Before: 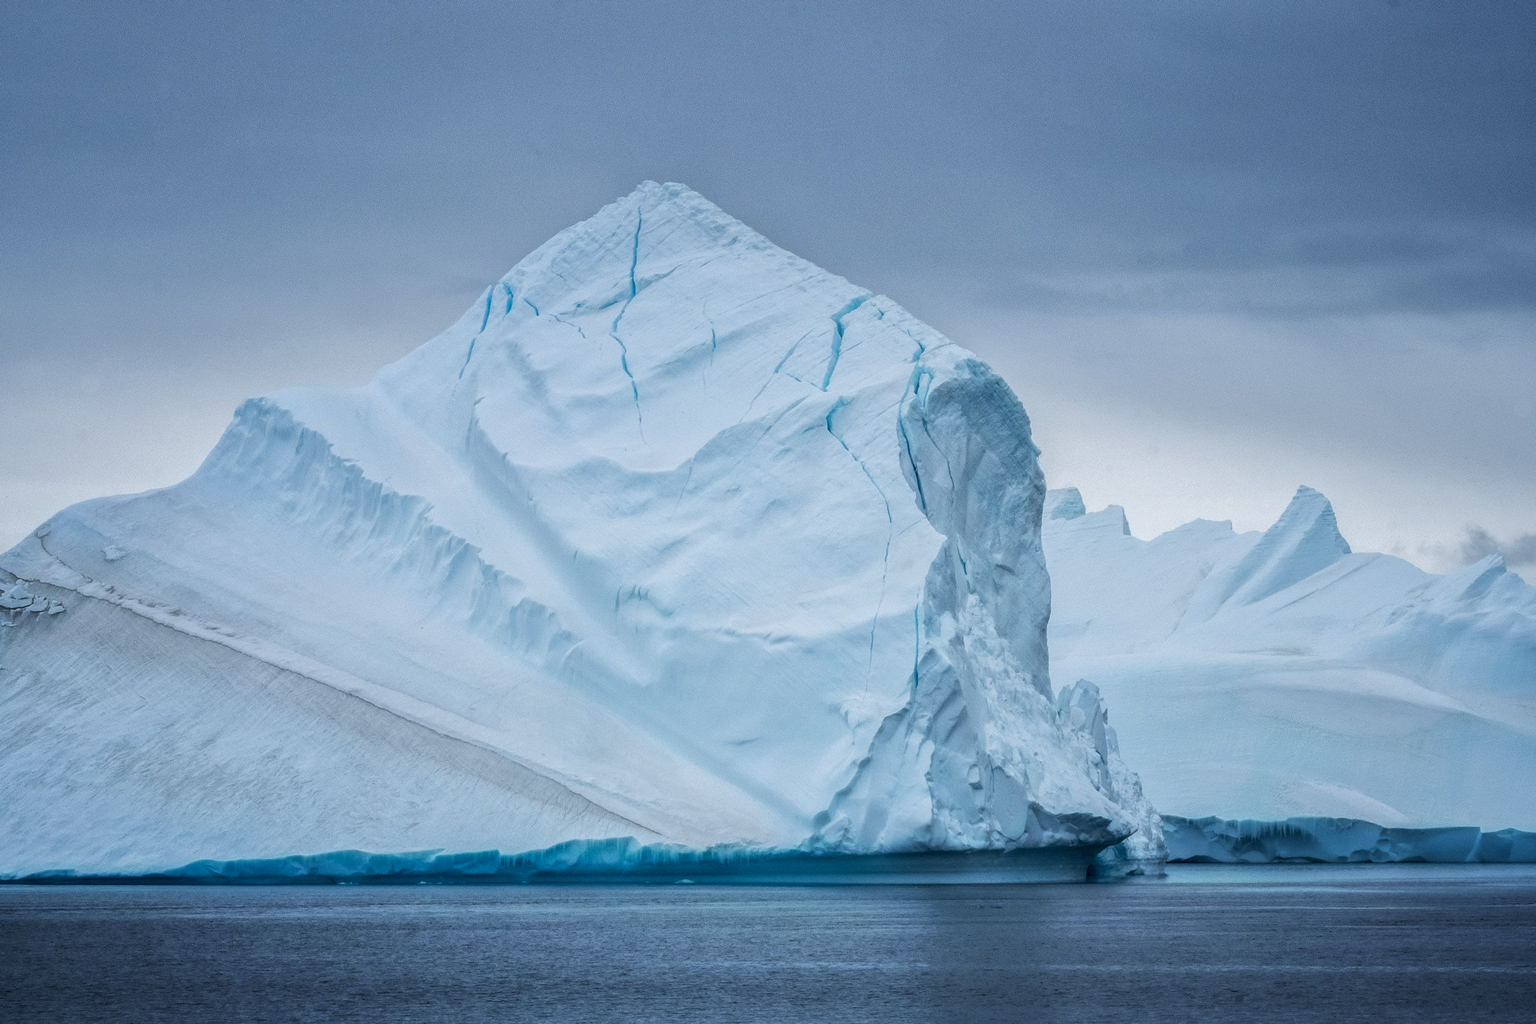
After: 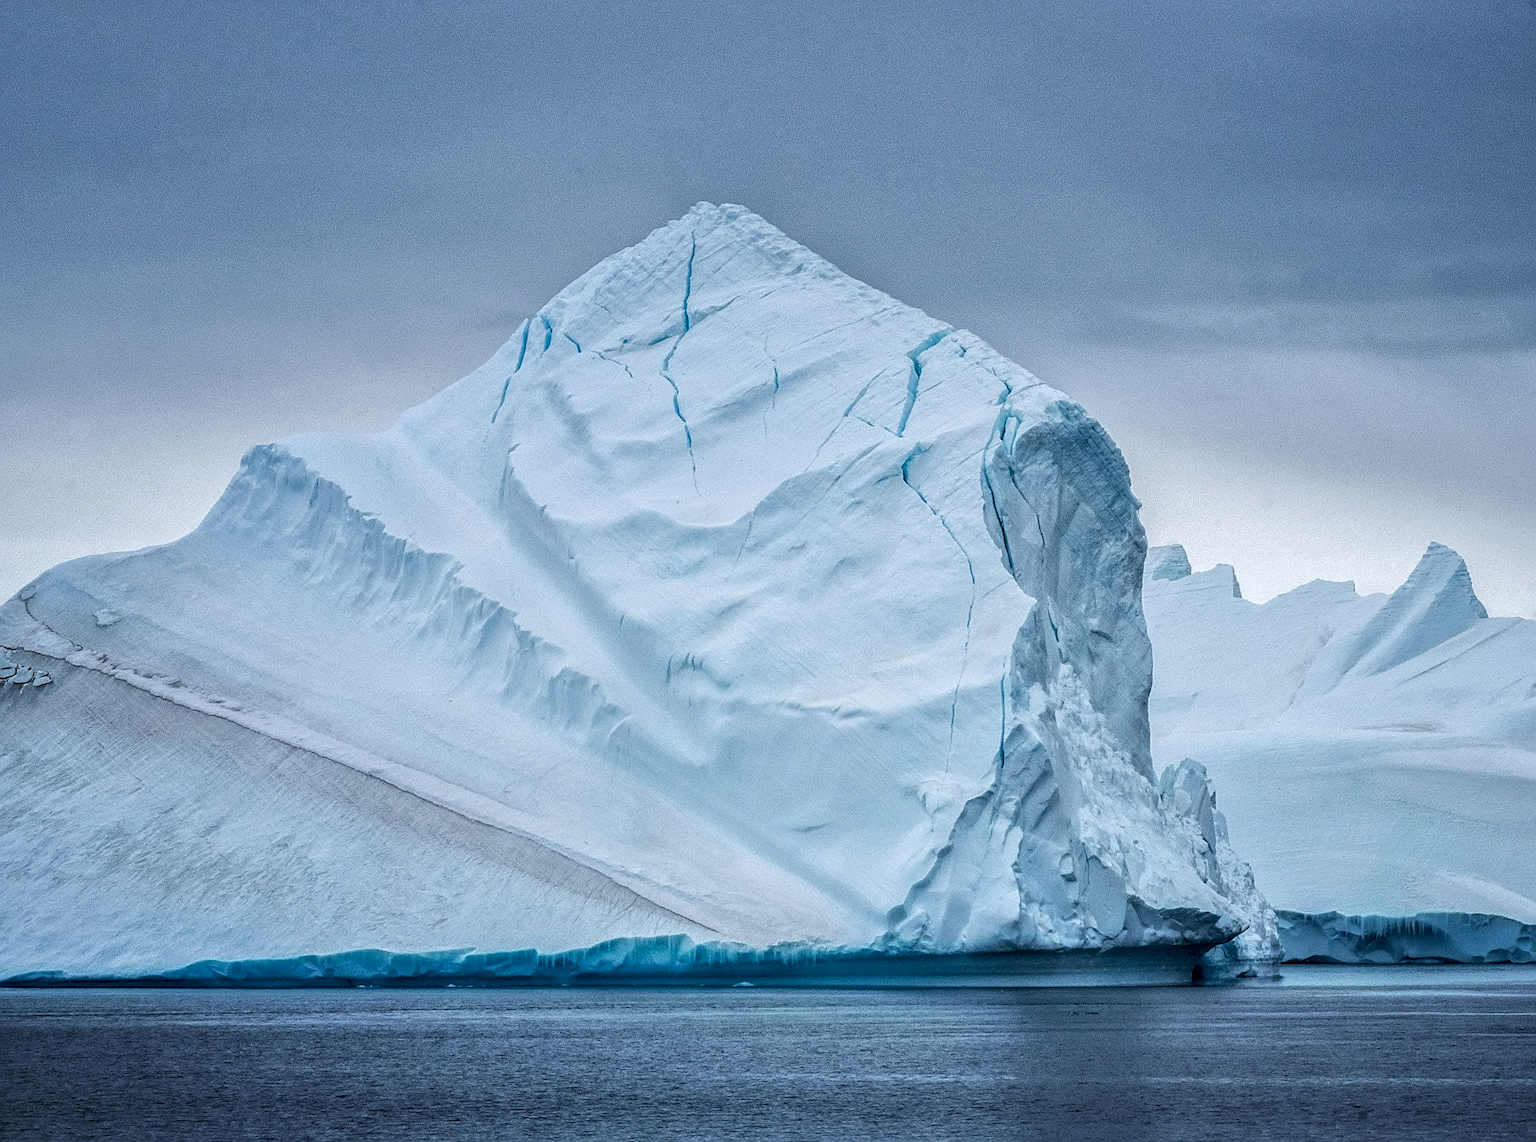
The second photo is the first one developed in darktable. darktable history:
contrast equalizer: y [[0.526, 0.53, 0.532, 0.532, 0.53, 0.525], [0.5 ×6], [0.5 ×6], [0 ×6], [0 ×6]]
crop and rotate: left 1.234%, right 9.162%
sharpen: amount 0.599
local contrast: on, module defaults
